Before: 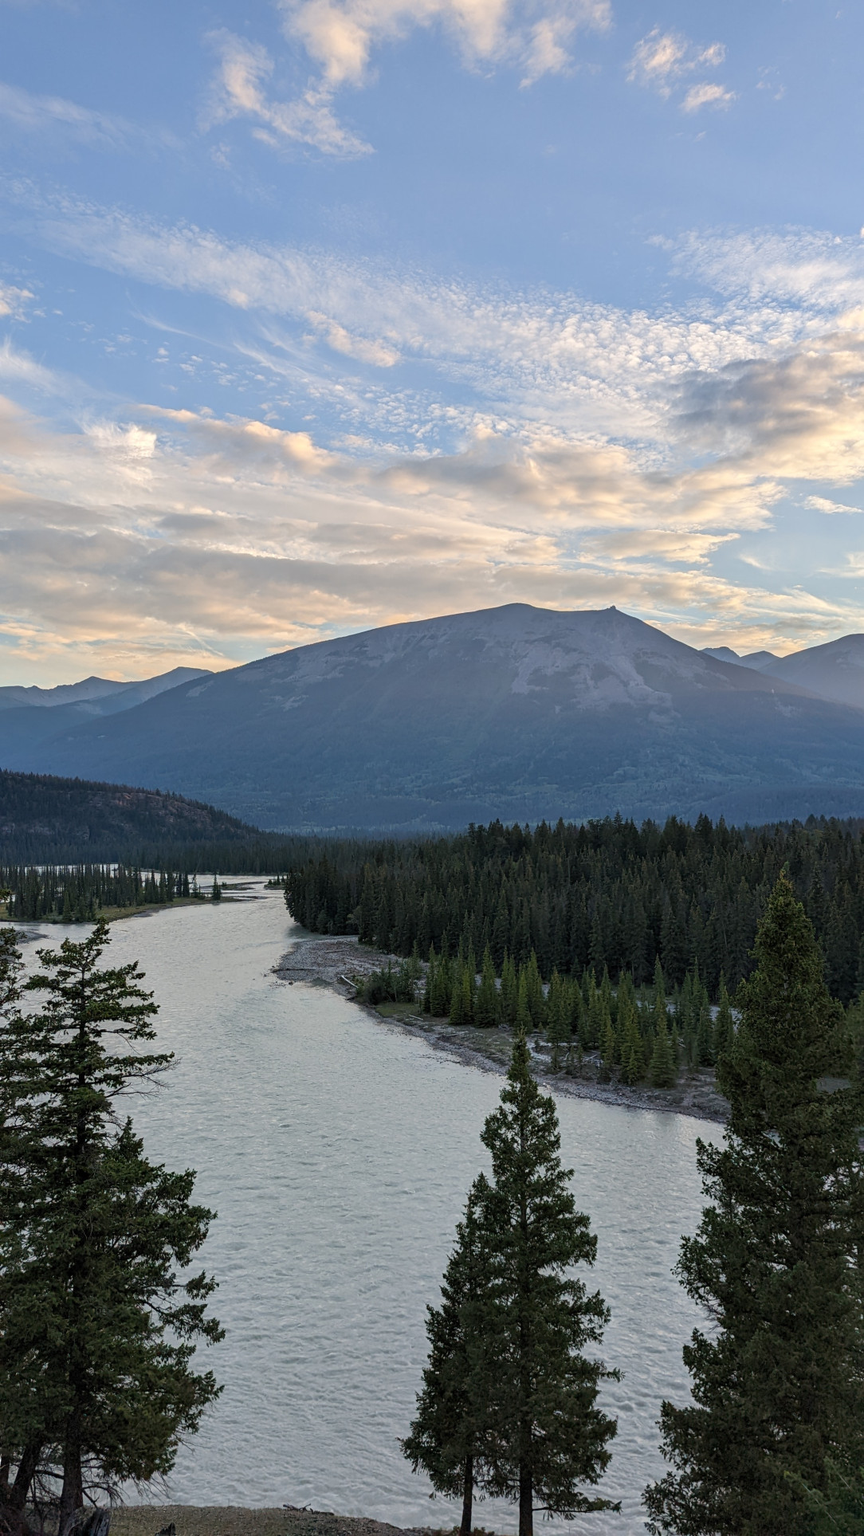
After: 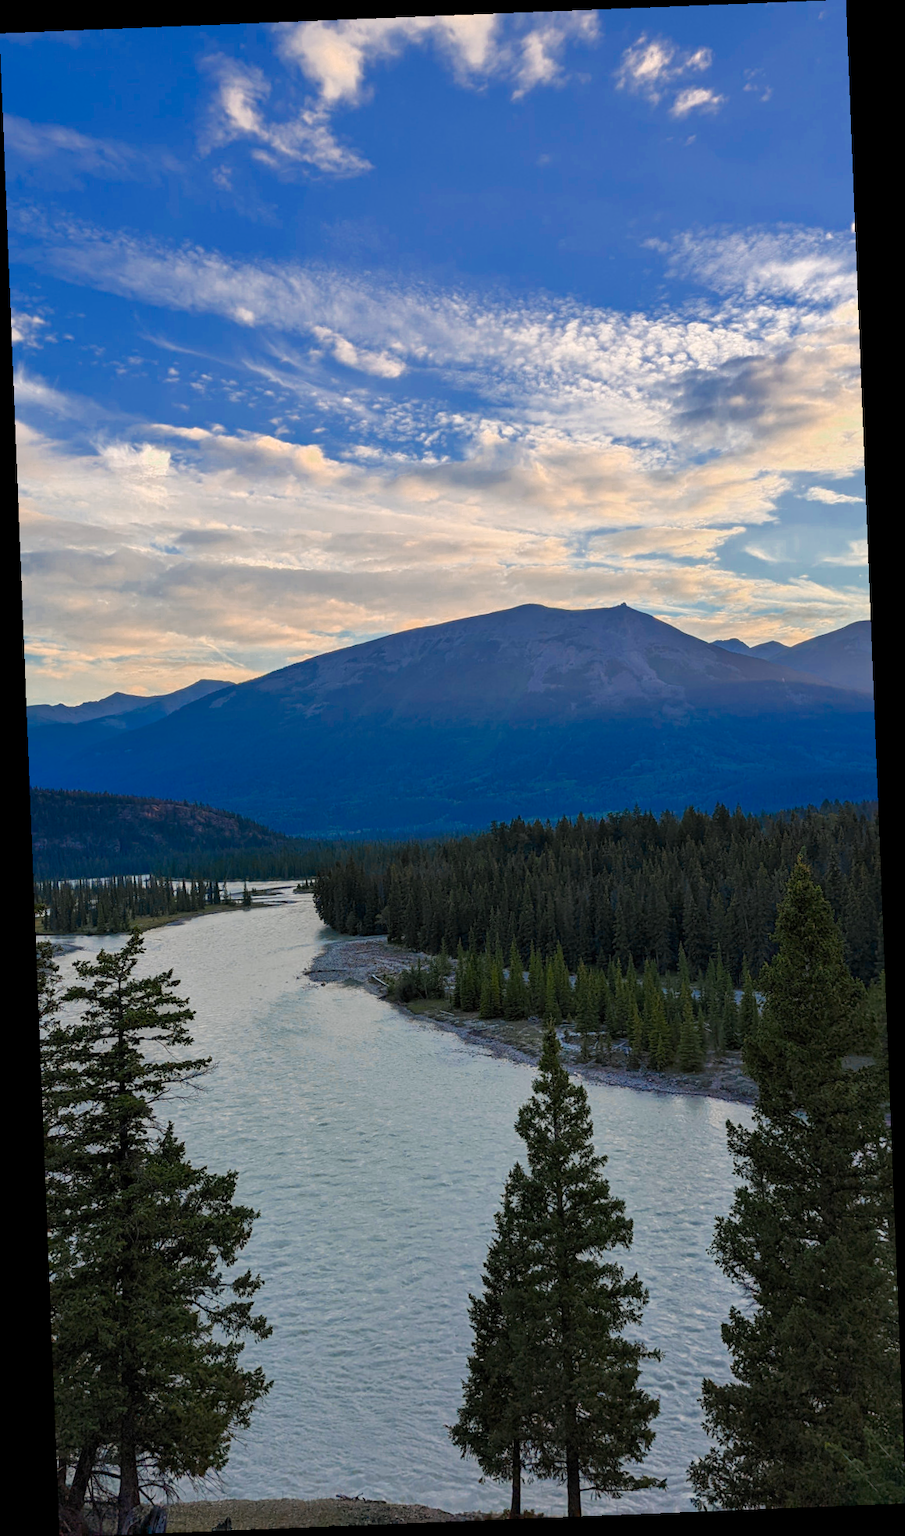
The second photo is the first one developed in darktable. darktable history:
rotate and perspective: rotation -2.29°, automatic cropping off
color zones: curves: ch0 [(0, 0.553) (0.123, 0.58) (0.23, 0.419) (0.468, 0.155) (0.605, 0.132) (0.723, 0.063) (0.833, 0.172) (0.921, 0.468)]; ch1 [(0.025, 0.645) (0.229, 0.584) (0.326, 0.551) (0.537, 0.446) (0.599, 0.911) (0.708, 1) (0.805, 0.944)]; ch2 [(0.086, 0.468) (0.254, 0.464) (0.638, 0.564) (0.702, 0.592) (0.768, 0.564)]
